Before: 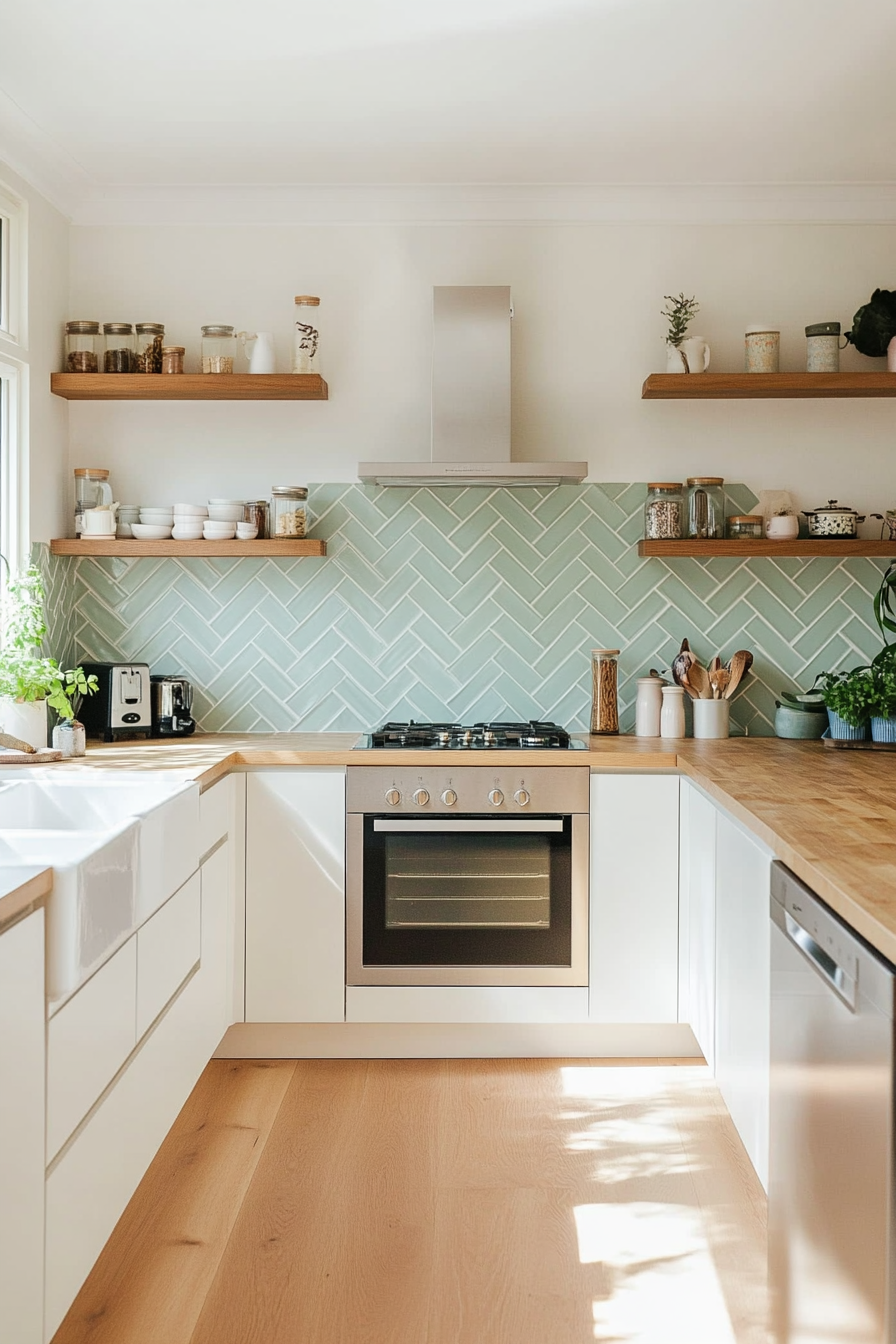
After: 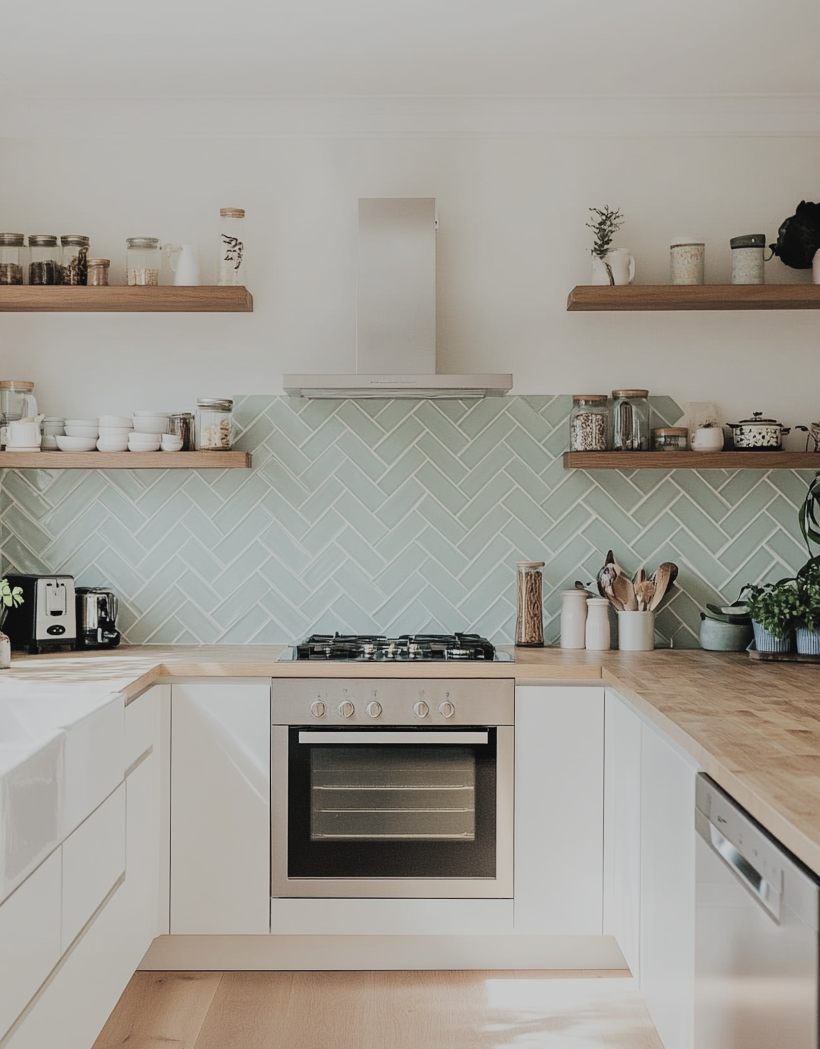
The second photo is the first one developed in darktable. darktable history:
crop: left 8.387%, top 6.556%, bottom 15.357%
contrast brightness saturation: contrast -0.06, saturation -0.417
filmic rgb: black relative exposure -7.65 EV, white relative exposure 4.56 EV, hardness 3.61, contrast 1.056, color science v5 (2021), contrast in shadows safe, contrast in highlights safe
